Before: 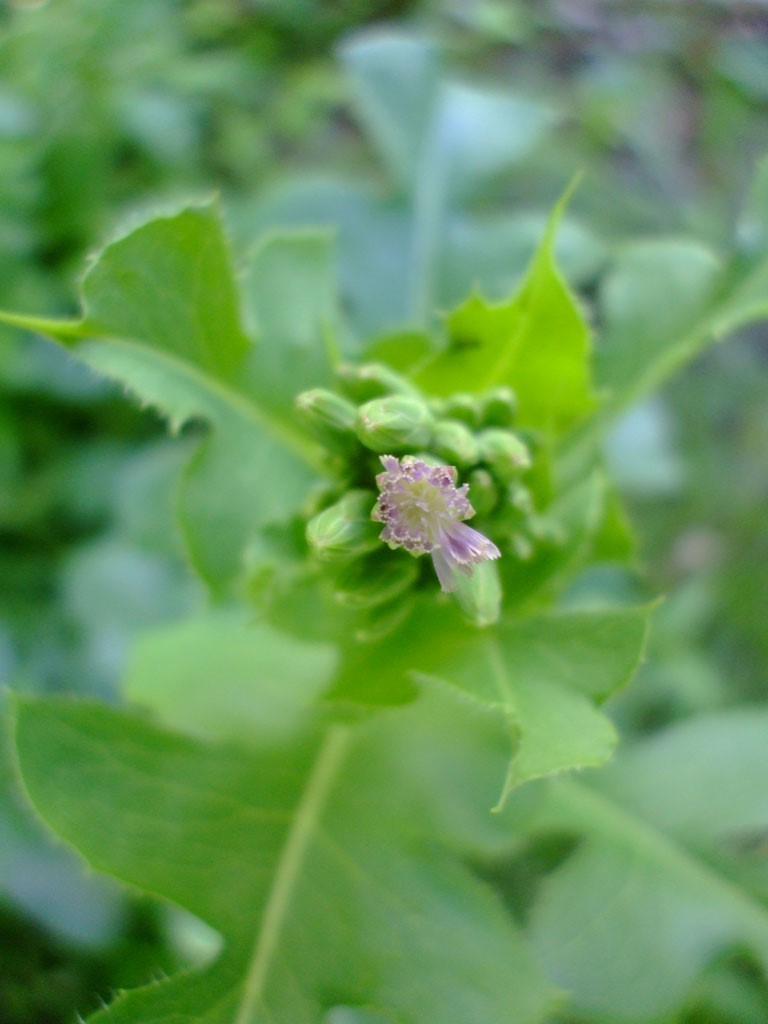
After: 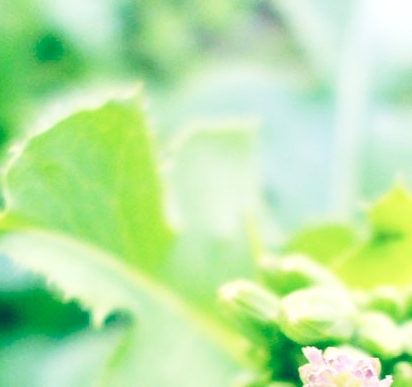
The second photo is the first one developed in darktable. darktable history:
crop: left 10.121%, top 10.631%, right 36.218%, bottom 51.526%
exposure: exposure 0.6 EV, compensate highlight preservation false
tone equalizer: on, module defaults
base curve: curves: ch0 [(0, 0) (0.028, 0.03) (0.121, 0.232) (0.46, 0.748) (0.859, 0.968) (1, 1)], preserve colors none
color balance: lift [1.006, 0.985, 1.002, 1.015], gamma [1, 0.953, 1.008, 1.047], gain [1.076, 1.13, 1.004, 0.87]
